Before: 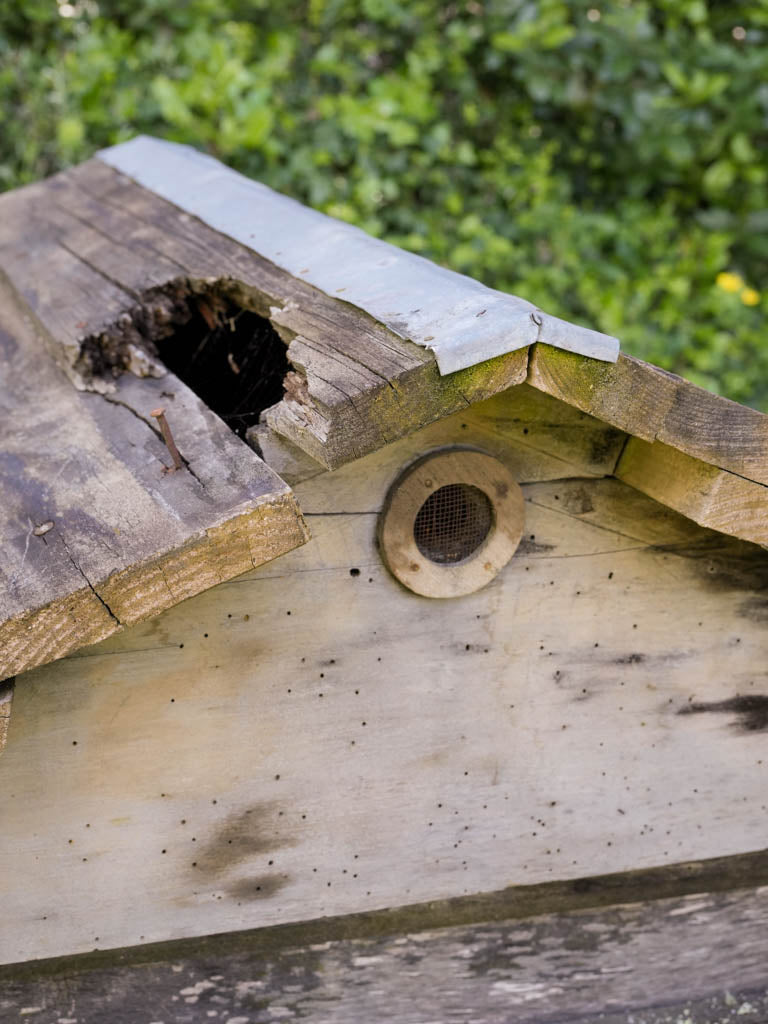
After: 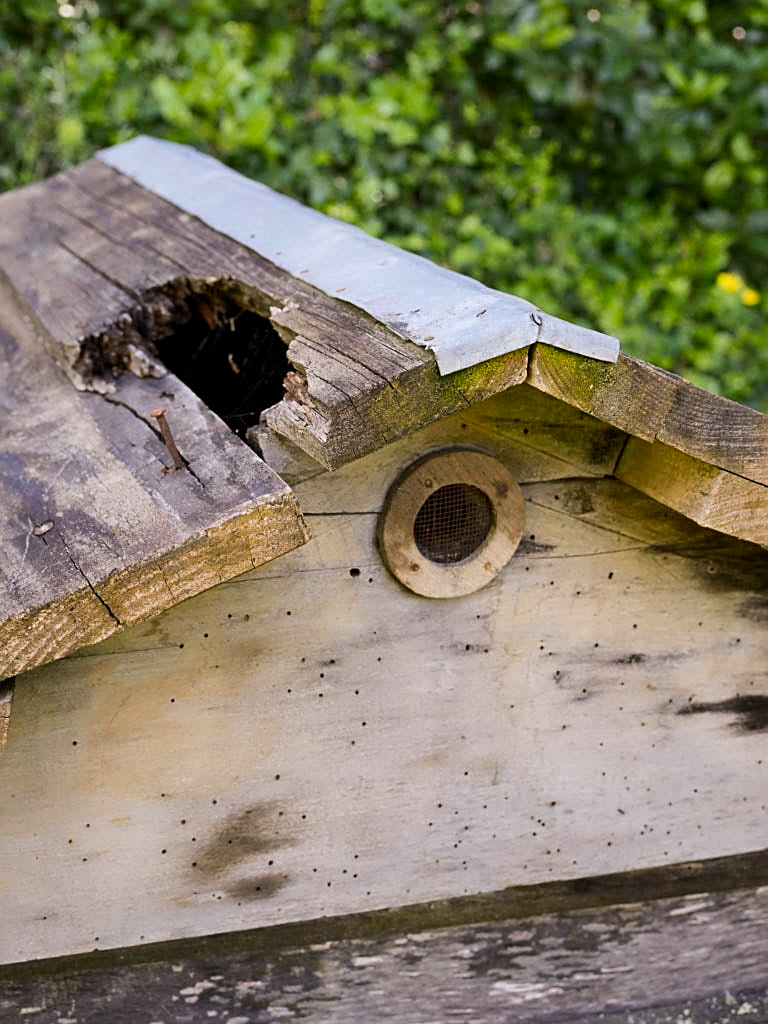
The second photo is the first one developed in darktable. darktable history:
sharpen: on, module defaults
contrast brightness saturation: contrast 0.13, brightness -0.05, saturation 0.16
